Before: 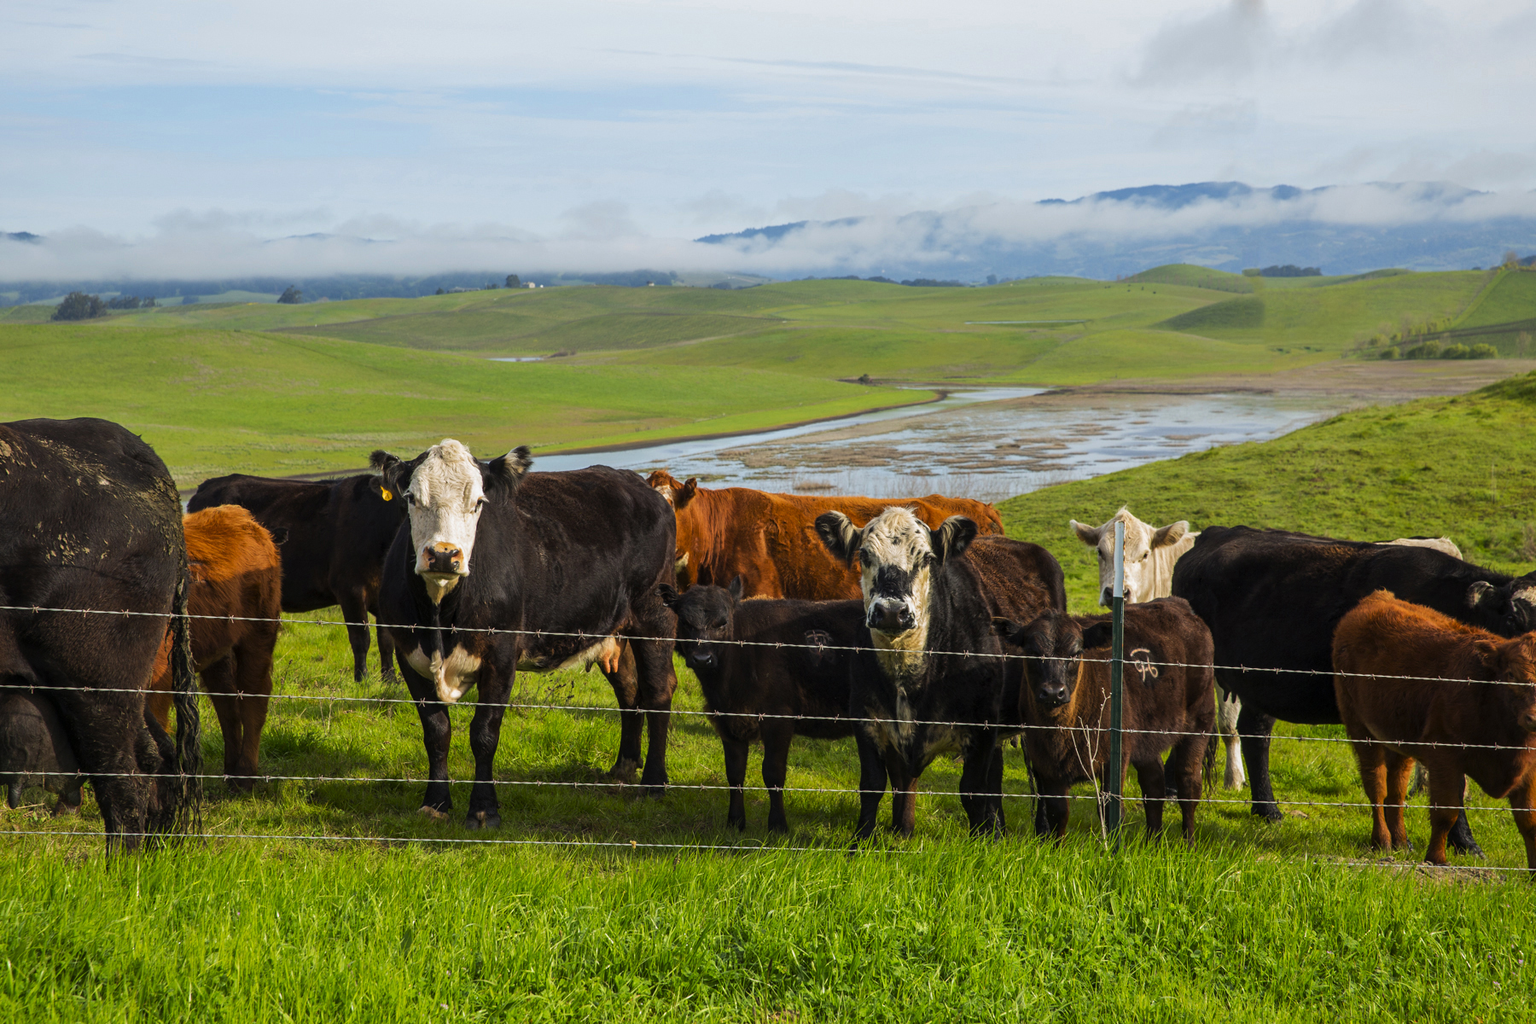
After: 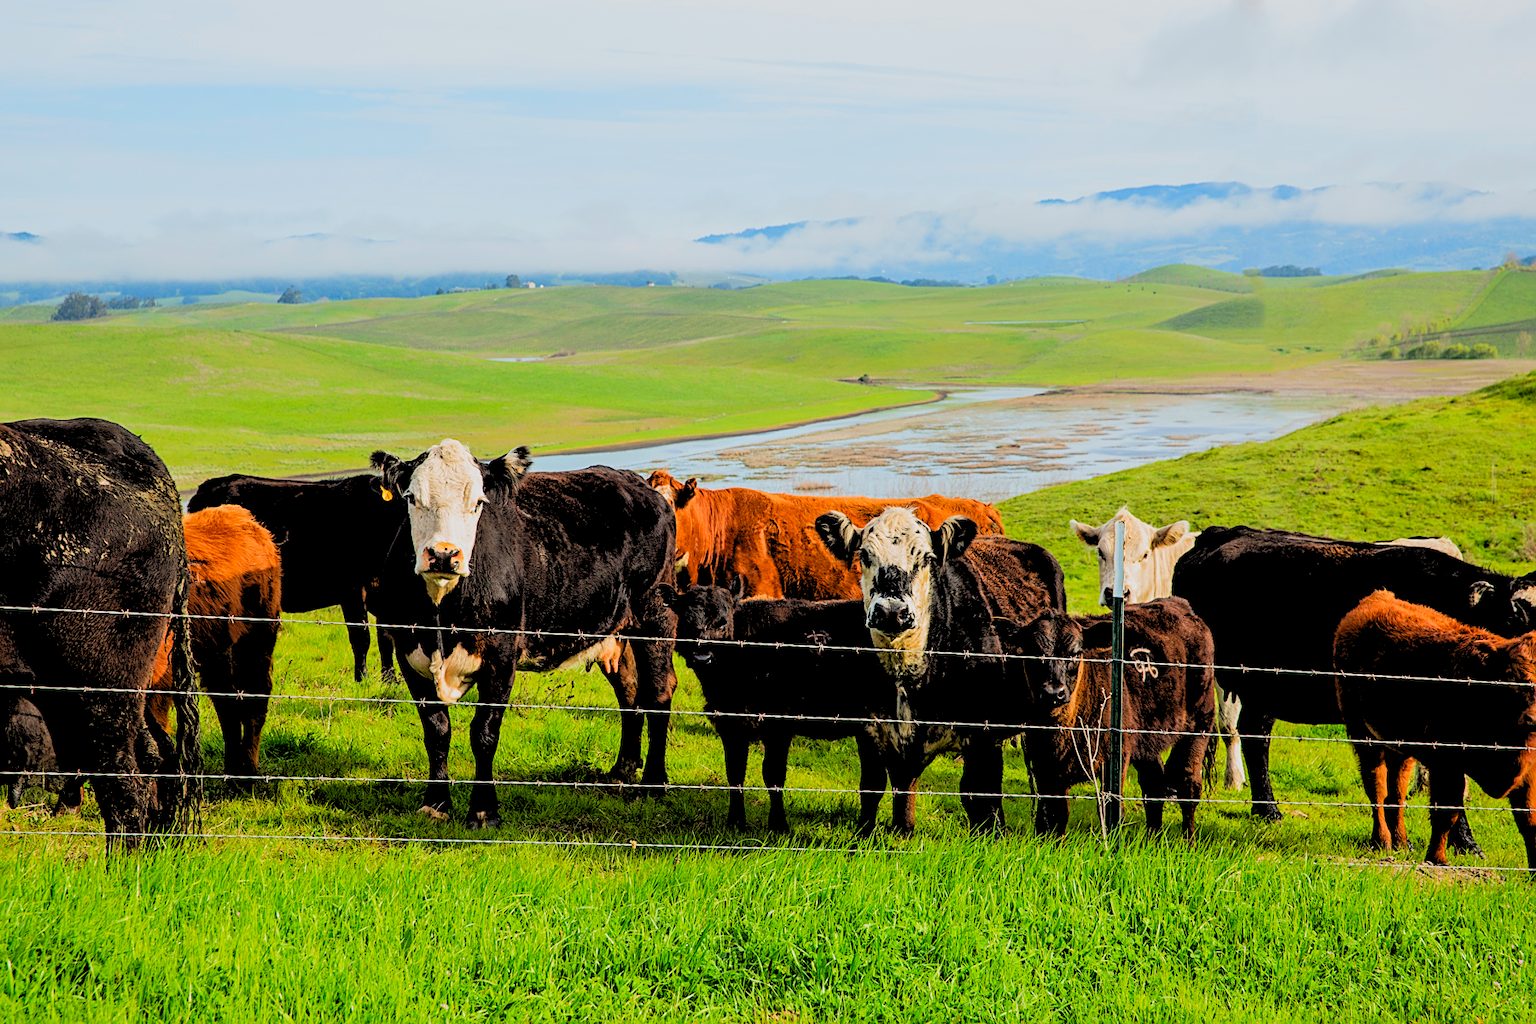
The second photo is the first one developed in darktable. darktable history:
levels: black 0.075%, levels [0.072, 0.414, 0.976]
filmic rgb: black relative exposure -7.1 EV, white relative exposure 5.37 EV, hardness 3.02
sharpen: on, module defaults
